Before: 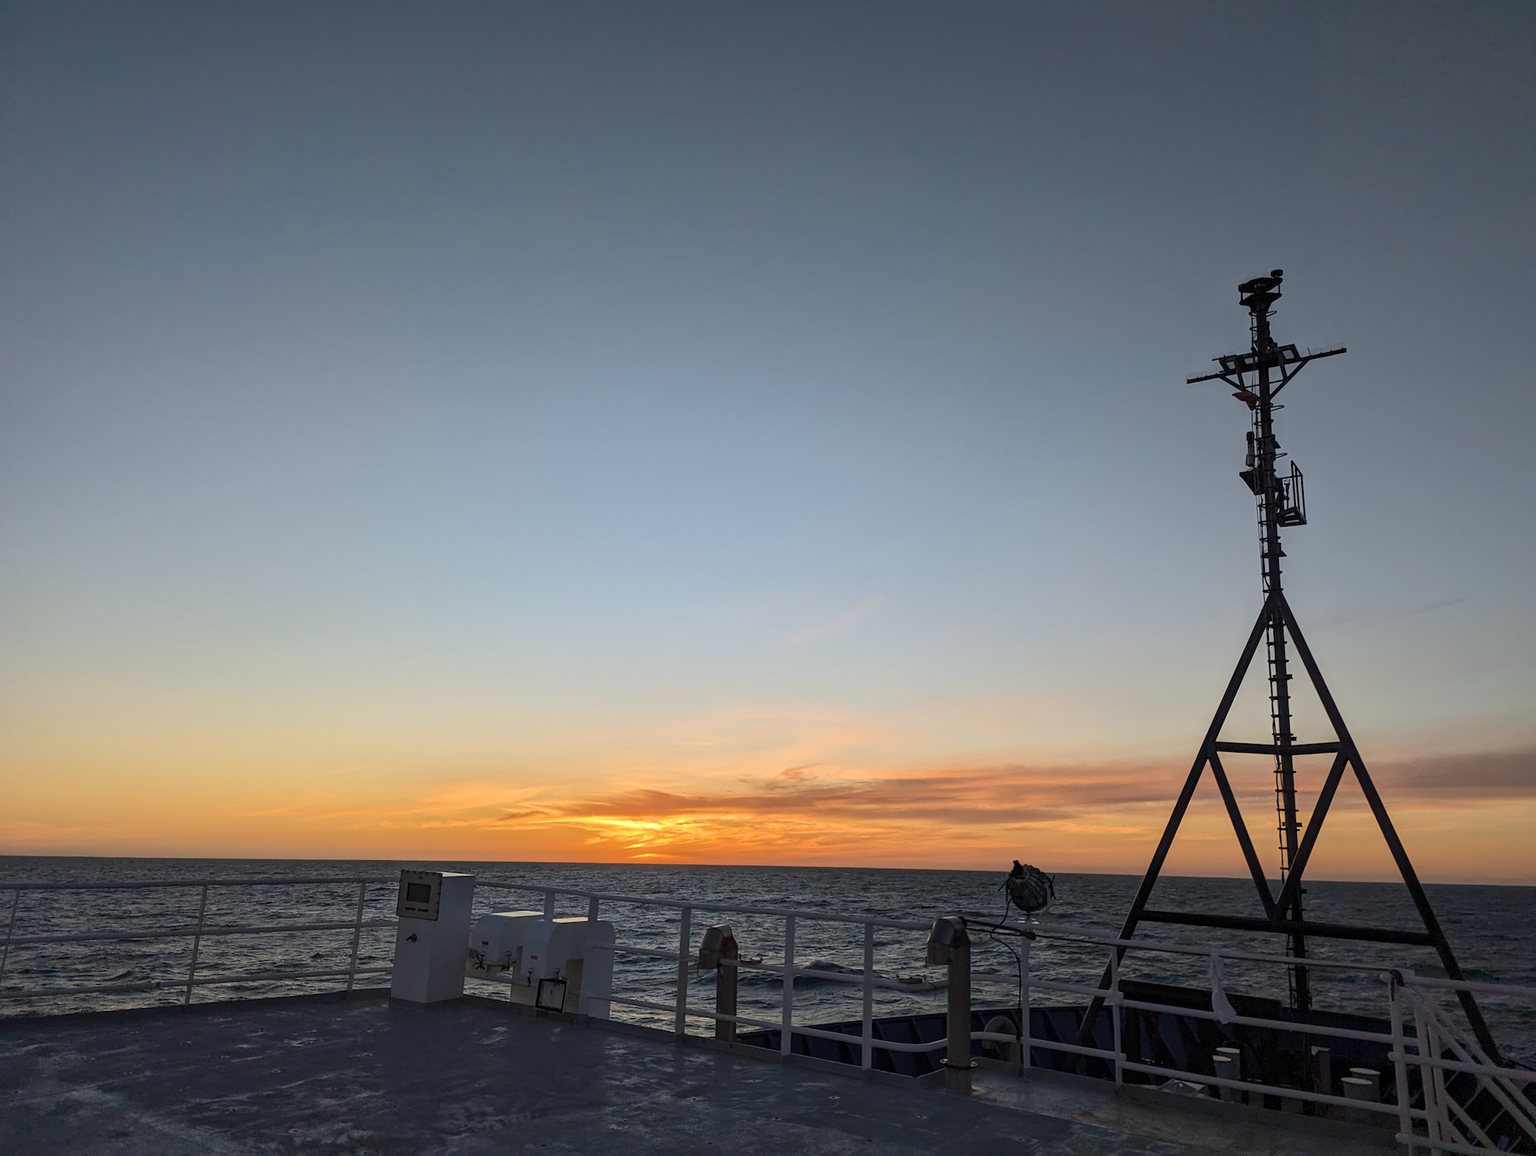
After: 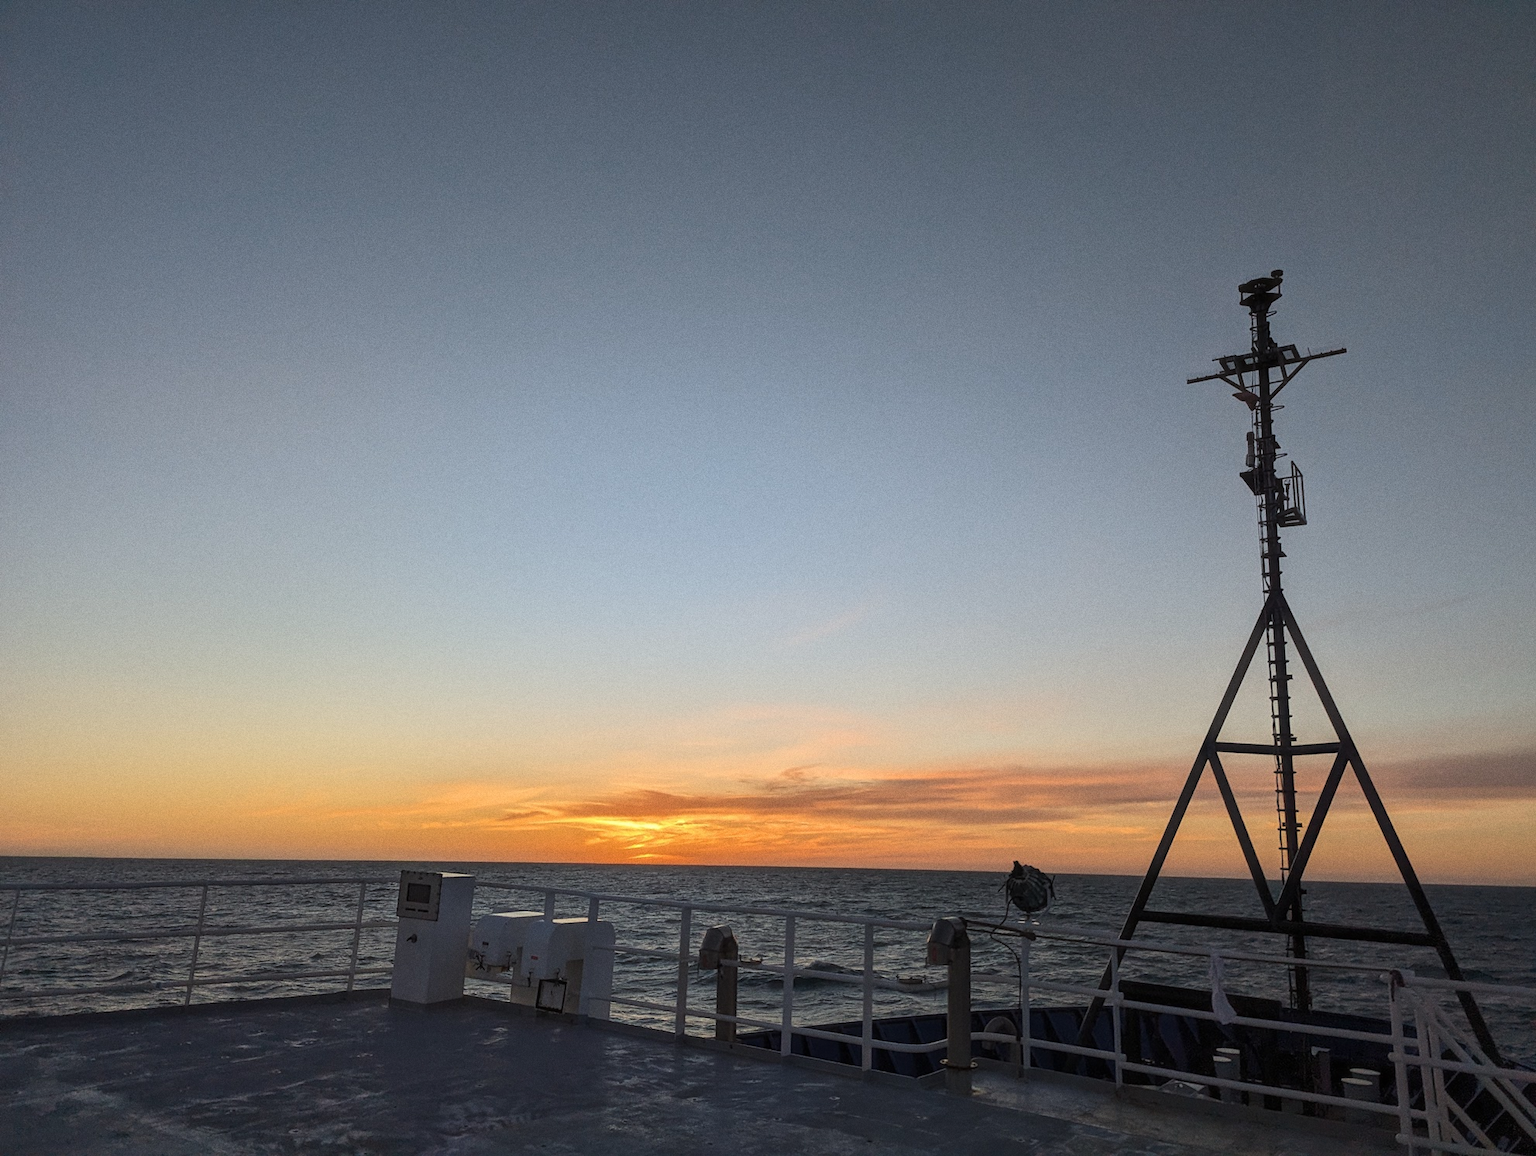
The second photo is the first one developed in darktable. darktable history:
haze removal: strength -0.05
grain: coarseness 0.09 ISO
exposure: exposure 0 EV, compensate highlight preservation false
vibrance: vibrance 0%
